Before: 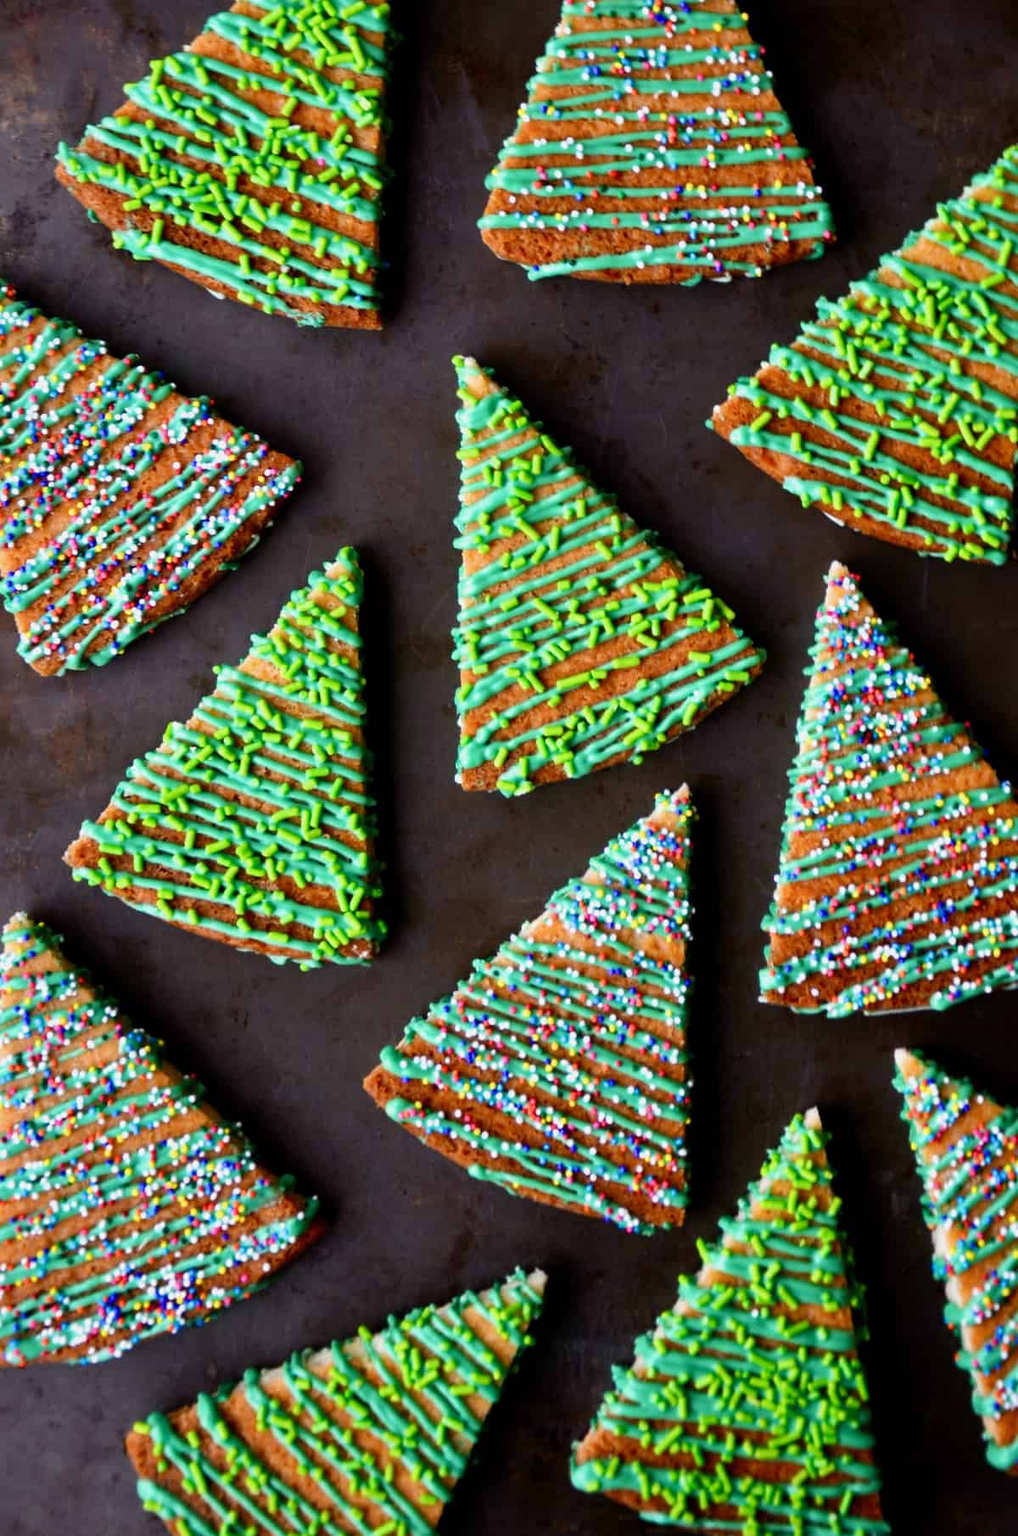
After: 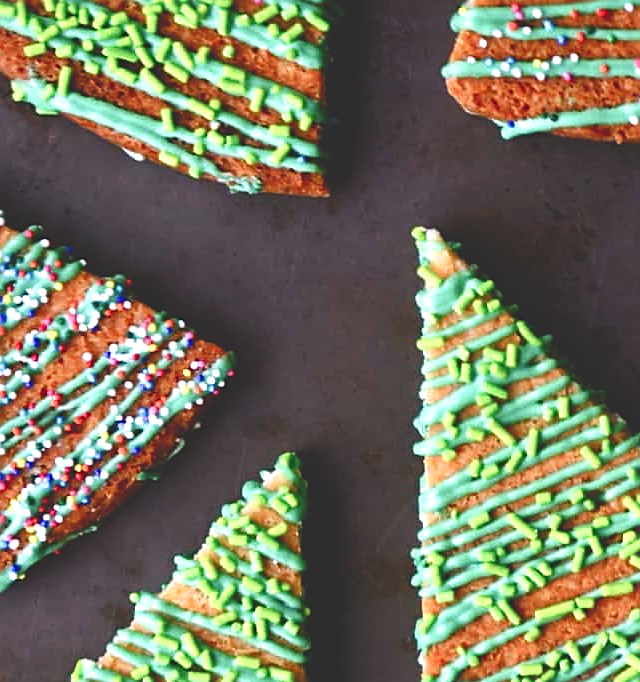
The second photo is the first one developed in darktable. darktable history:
sharpen: on, module defaults
color balance rgb: highlights gain › chroma 1.554%, highlights gain › hue 306.78°, global offset › luminance -0.9%, perceptual saturation grading › global saturation 20%, perceptual saturation grading › highlights -49.197%, perceptual saturation grading › shadows 25.482%, contrast 15.347%
crop: left 10.131%, top 10.627%, right 36.476%, bottom 51.689%
exposure: black level correction -0.042, exposure 0.059 EV, compensate highlight preservation false
color zones: curves: ch1 [(0, 0.523) (0.143, 0.545) (0.286, 0.52) (0.429, 0.506) (0.571, 0.503) (0.714, 0.503) (0.857, 0.508) (1, 0.523)], mix 101.1%
tone equalizer: edges refinement/feathering 500, mask exposure compensation -1.57 EV, preserve details guided filter
